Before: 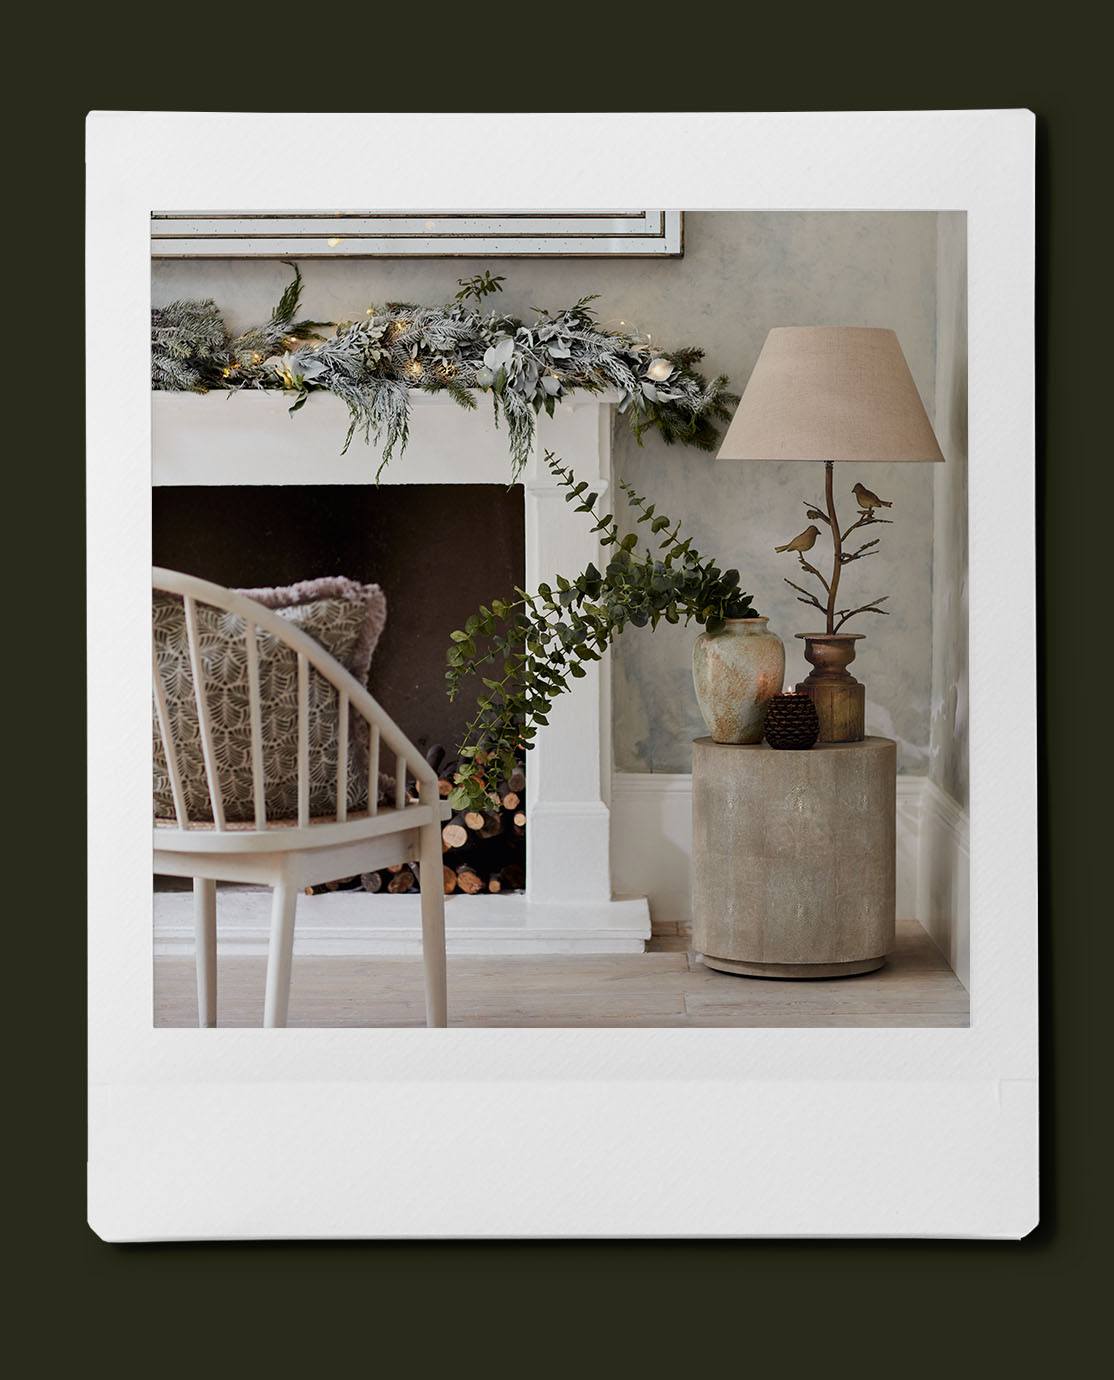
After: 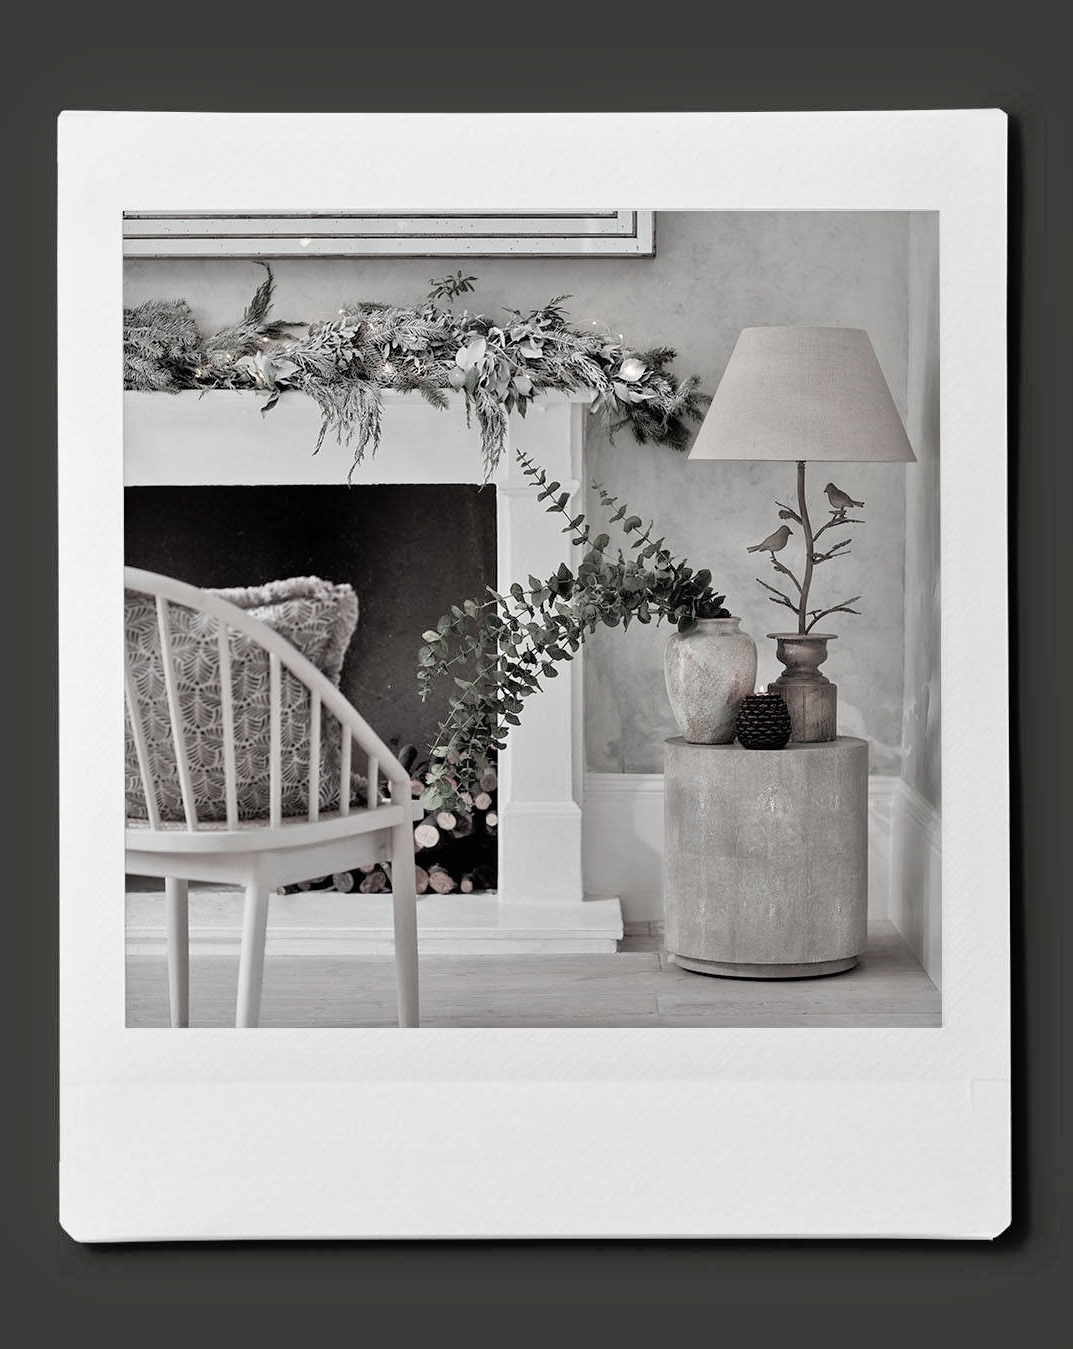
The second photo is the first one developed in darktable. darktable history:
color contrast: green-magenta contrast 0.3, blue-yellow contrast 0.15
crop and rotate: left 2.536%, right 1.107%, bottom 2.246%
tone equalizer: -7 EV 0.15 EV, -6 EV 0.6 EV, -5 EV 1.15 EV, -4 EV 1.33 EV, -3 EV 1.15 EV, -2 EV 0.6 EV, -1 EV 0.15 EV, mask exposure compensation -0.5 EV
